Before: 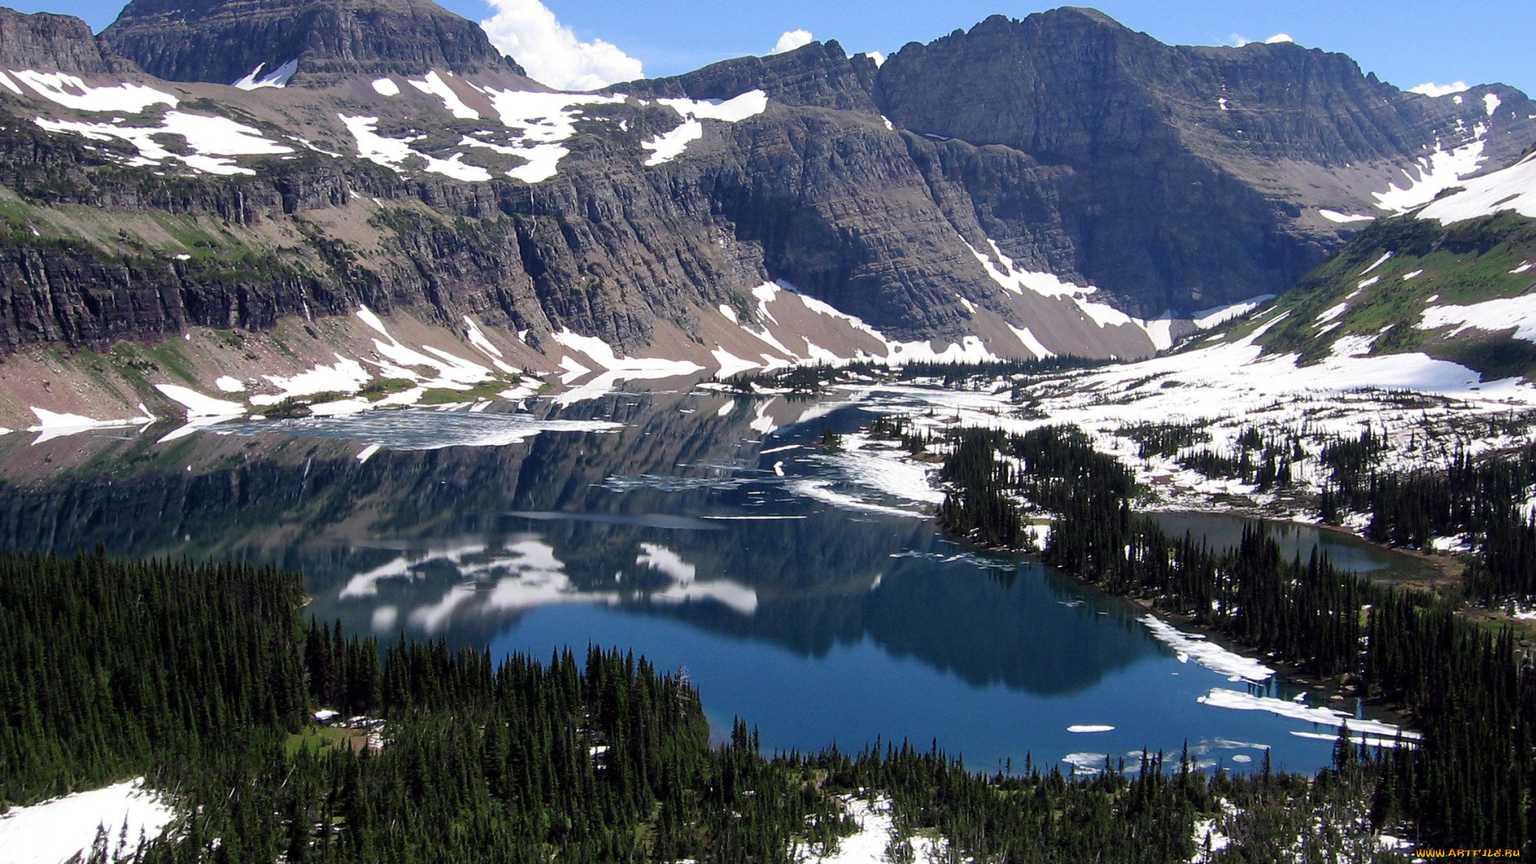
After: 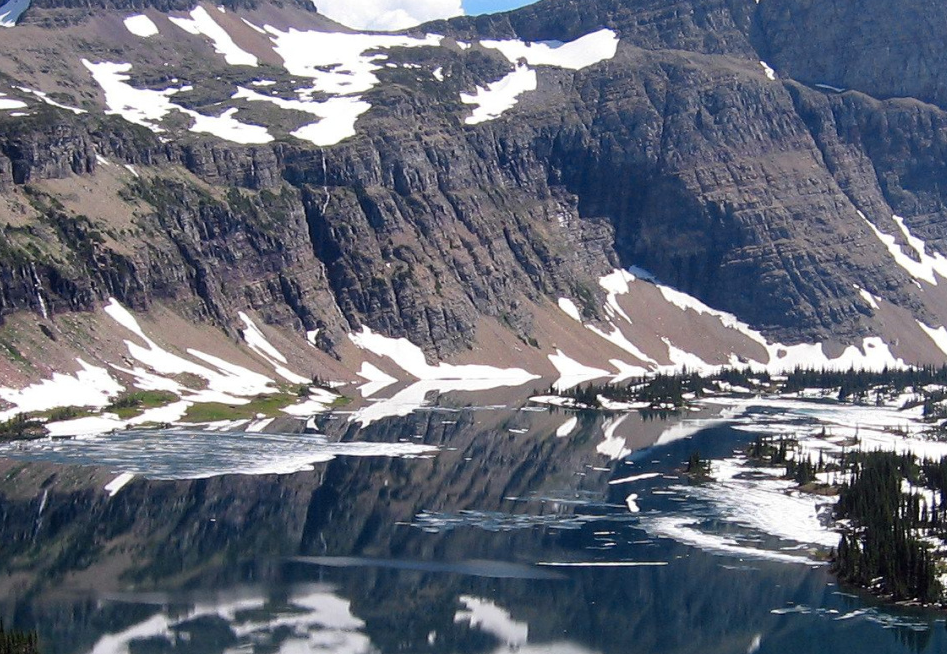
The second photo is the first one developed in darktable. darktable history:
crop: left 17.81%, top 7.71%, right 32.851%, bottom 31.691%
color zones: curves: ch1 [(0.239, 0.552) (0.75, 0.5)]; ch2 [(0.25, 0.462) (0.749, 0.457)]
